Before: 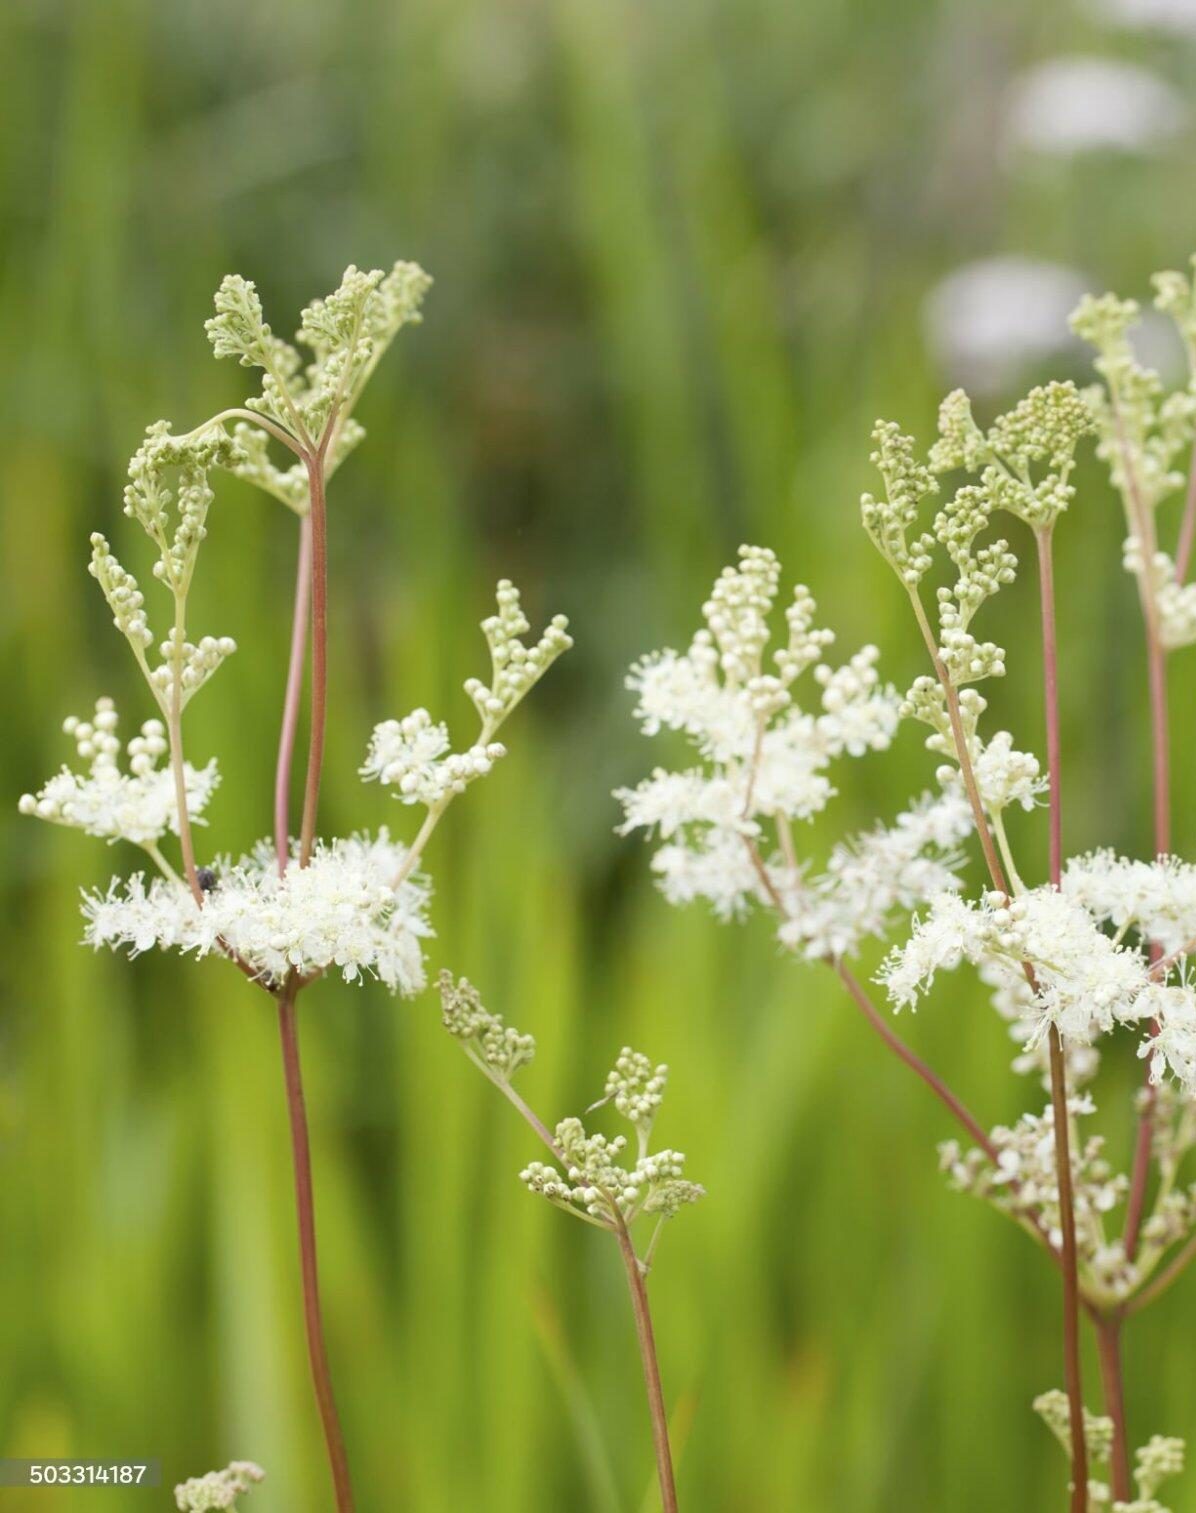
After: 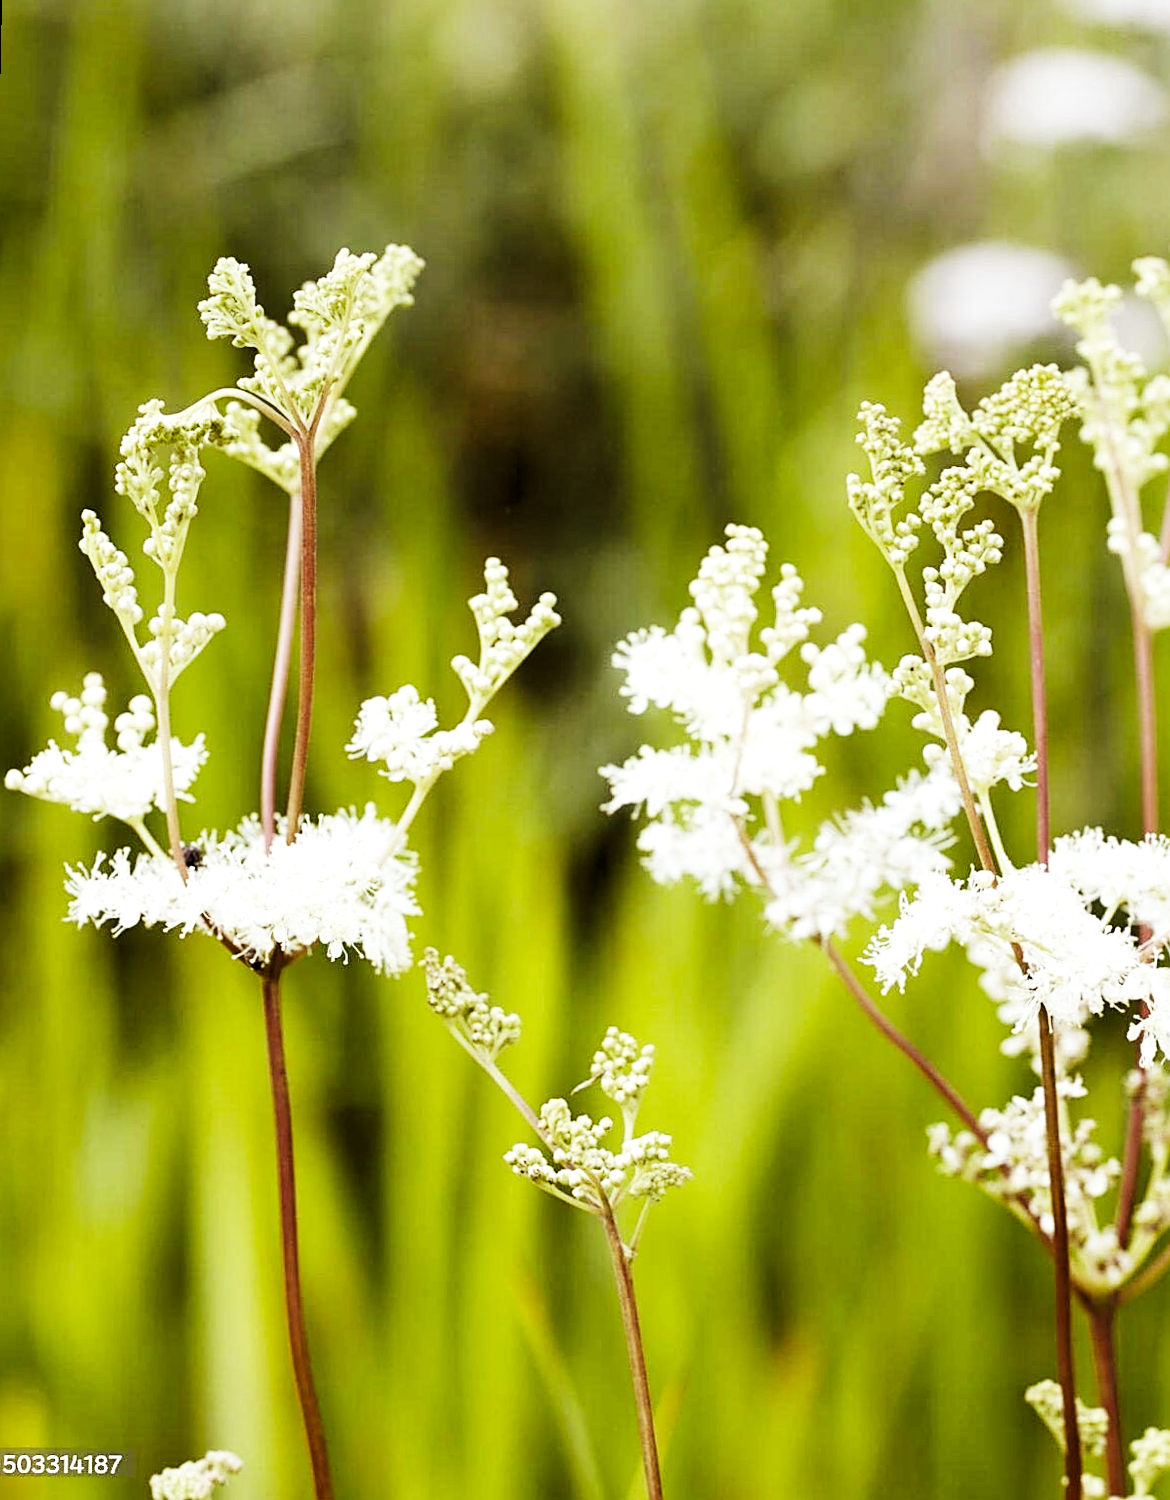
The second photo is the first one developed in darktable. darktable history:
rotate and perspective: rotation 0.226°, lens shift (vertical) -0.042, crop left 0.023, crop right 0.982, crop top 0.006, crop bottom 0.994
rgb levels: mode RGB, independent channels, levels [[0, 0.5, 1], [0, 0.521, 1], [0, 0.536, 1]]
sigmoid: contrast 2, skew -0.2, preserve hue 0%, red attenuation 0.1, red rotation 0.035, green attenuation 0.1, green rotation -0.017, blue attenuation 0.15, blue rotation -0.052, base primaries Rec2020
levels: levels [0.101, 0.578, 0.953]
exposure: black level correction 0, exposure 0.7 EV, compensate highlight preservation false
sharpen: on, module defaults
